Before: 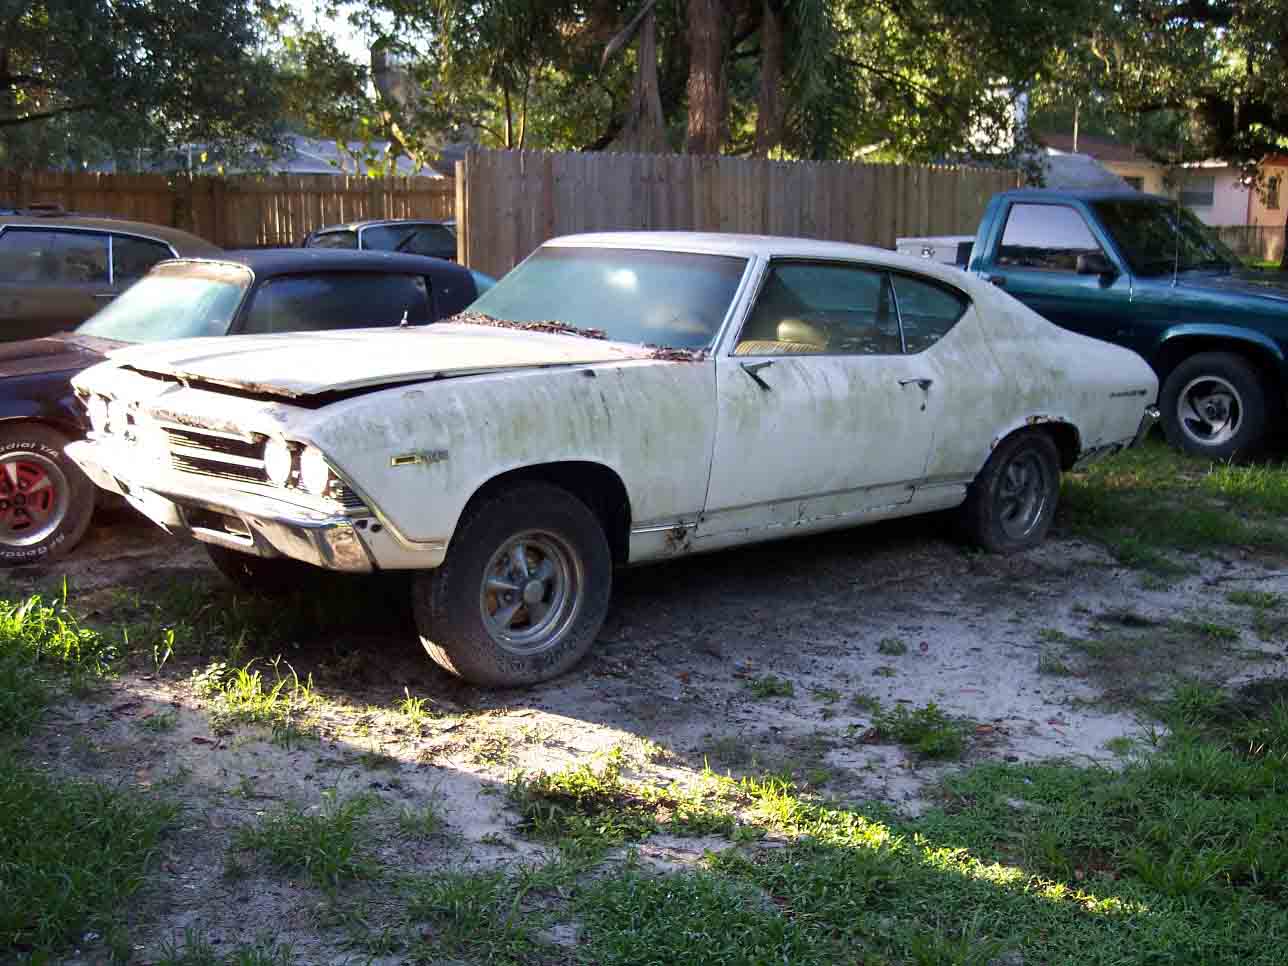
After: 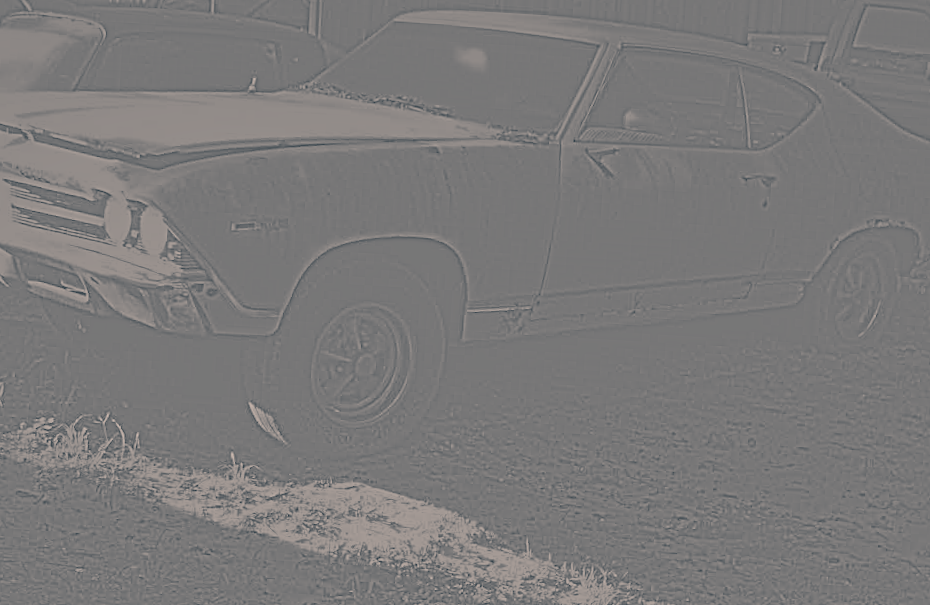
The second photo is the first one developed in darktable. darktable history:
color correction: highlights a* 10.32, highlights b* 14.66, shadows a* -9.59, shadows b* -15.02
crop and rotate: angle -3.37°, left 9.79%, top 20.73%, right 12.42%, bottom 11.82%
exposure: black level correction 0, exposure 1.6 EV, compensate exposure bias true, compensate highlight preservation false
highpass: sharpness 5.84%, contrast boost 8.44%
graduated density: hue 238.83°, saturation 50%
shadows and highlights: shadows 40, highlights -60
rotate and perspective: automatic cropping off
